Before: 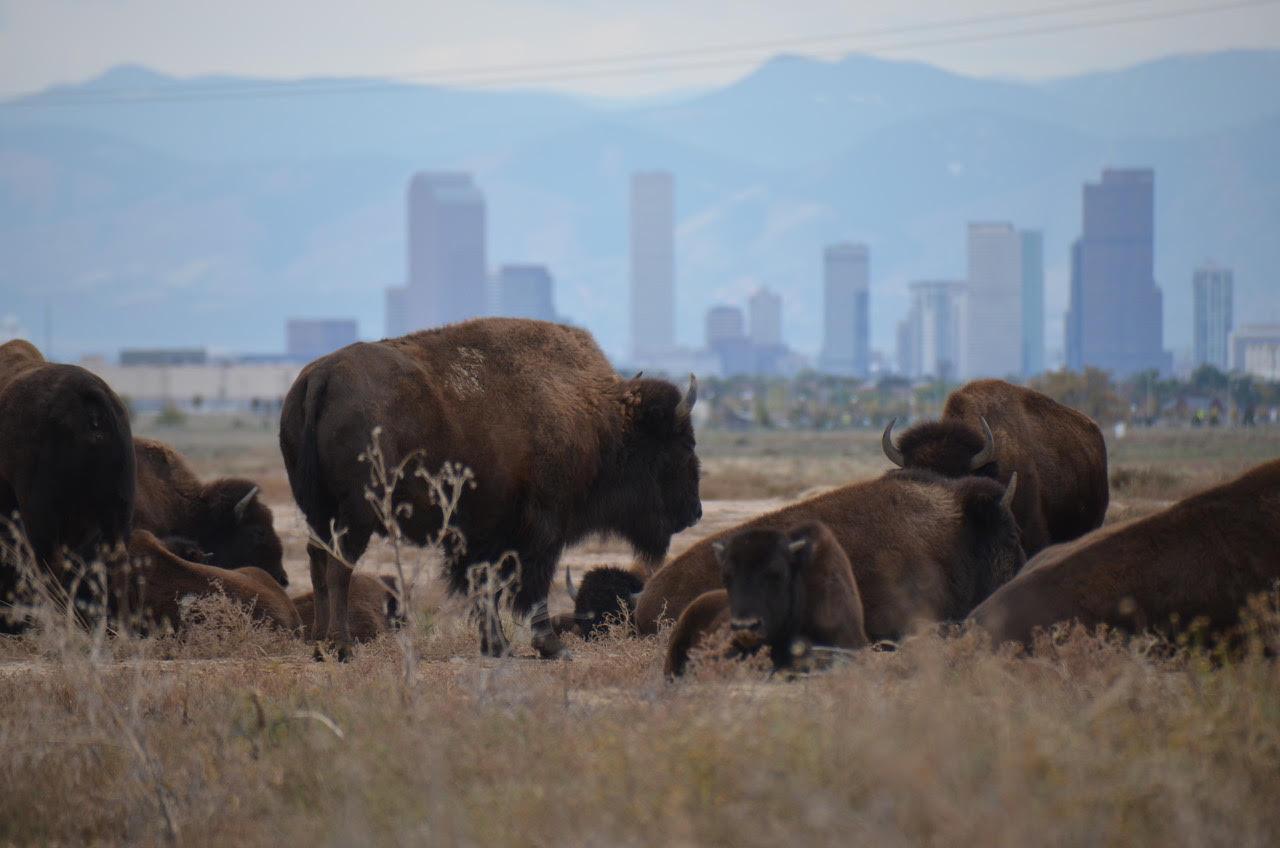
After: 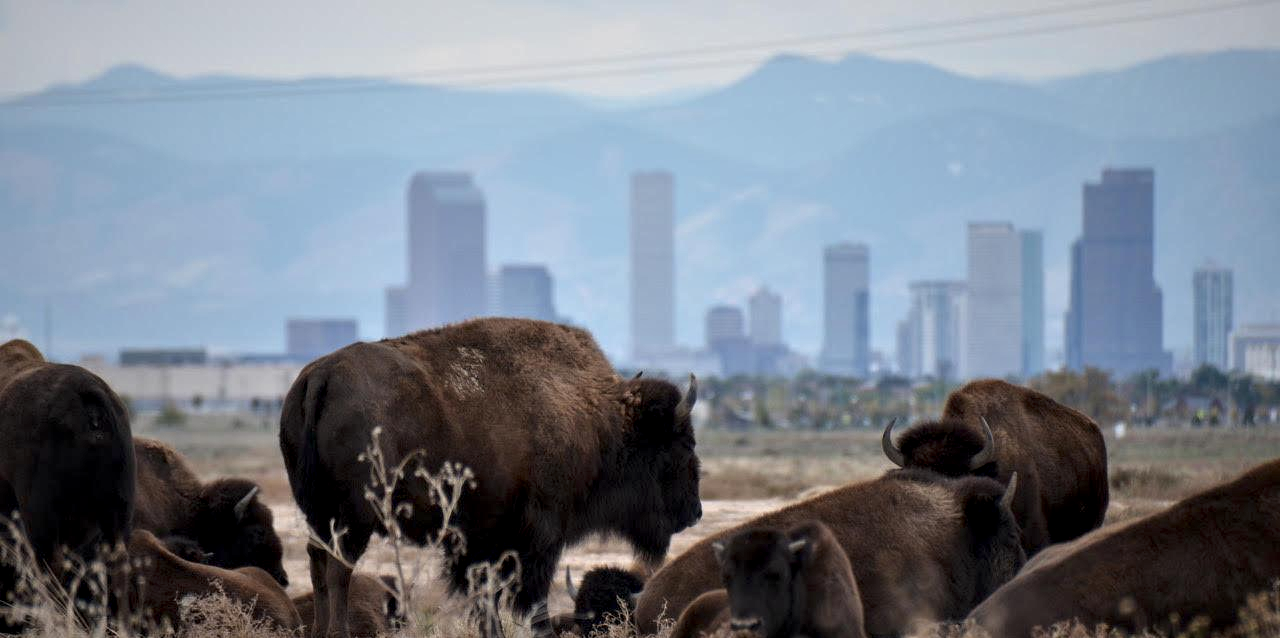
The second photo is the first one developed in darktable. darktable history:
crop: bottom 24.71%
contrast equalizer: y [[0.601, 0.6, 0.598, 0.598, 0.6, 0.601], [0.5 ×6], [0.5 ×6], [0 ×6], [0 ×6]]
